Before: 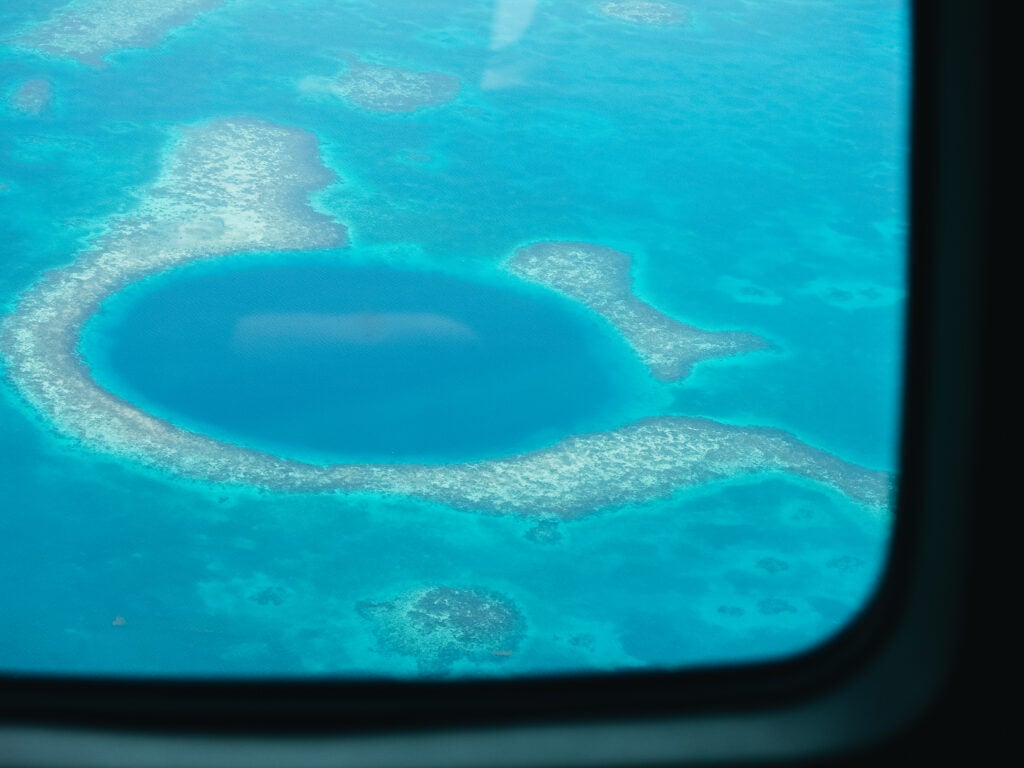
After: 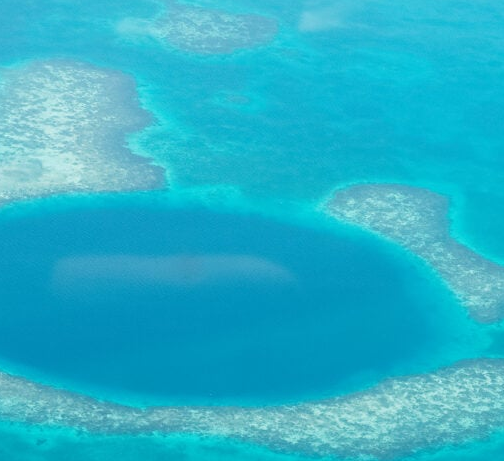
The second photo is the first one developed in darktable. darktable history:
crop: left 17.835%, top 7.675%, right 32.881%, bottom 32.213%
